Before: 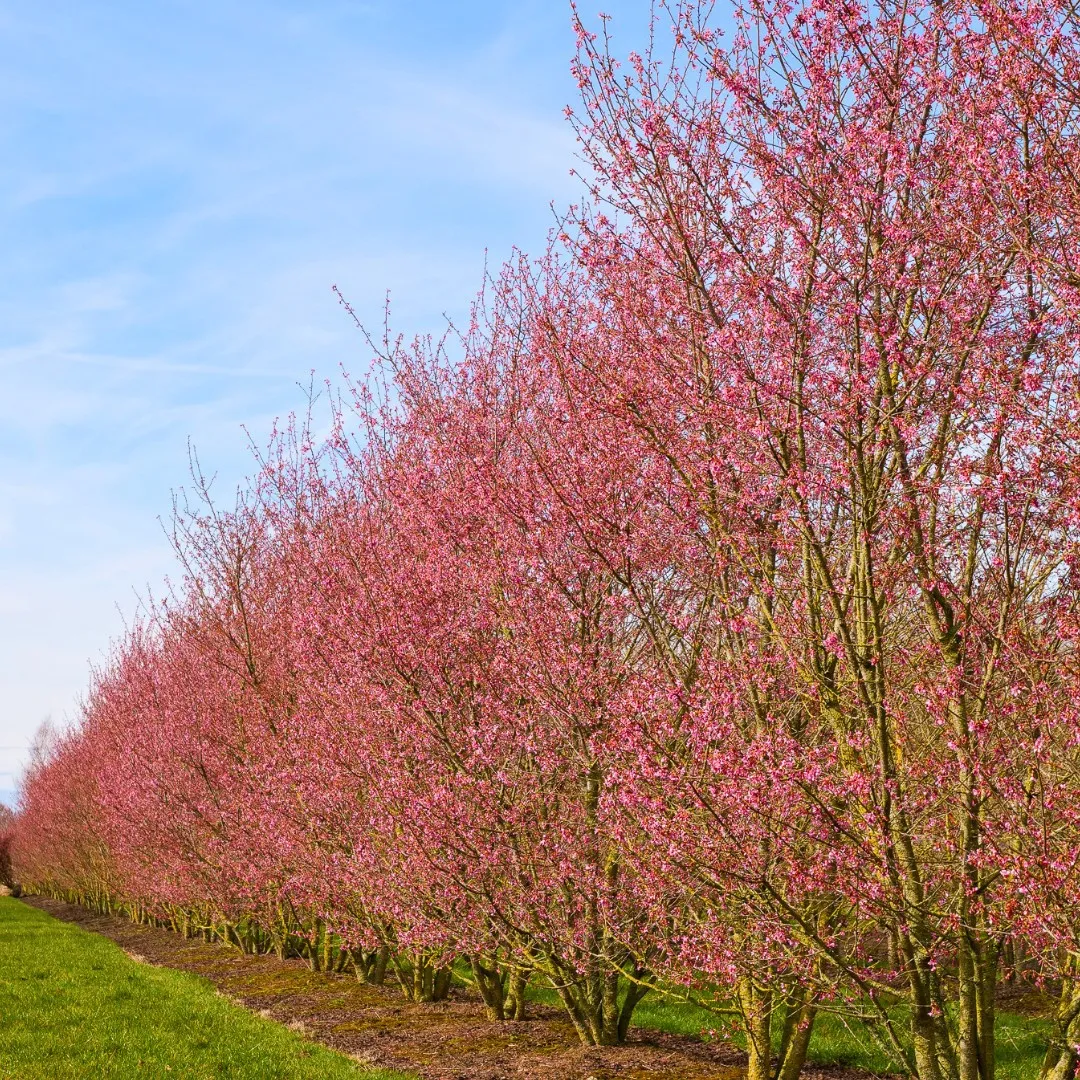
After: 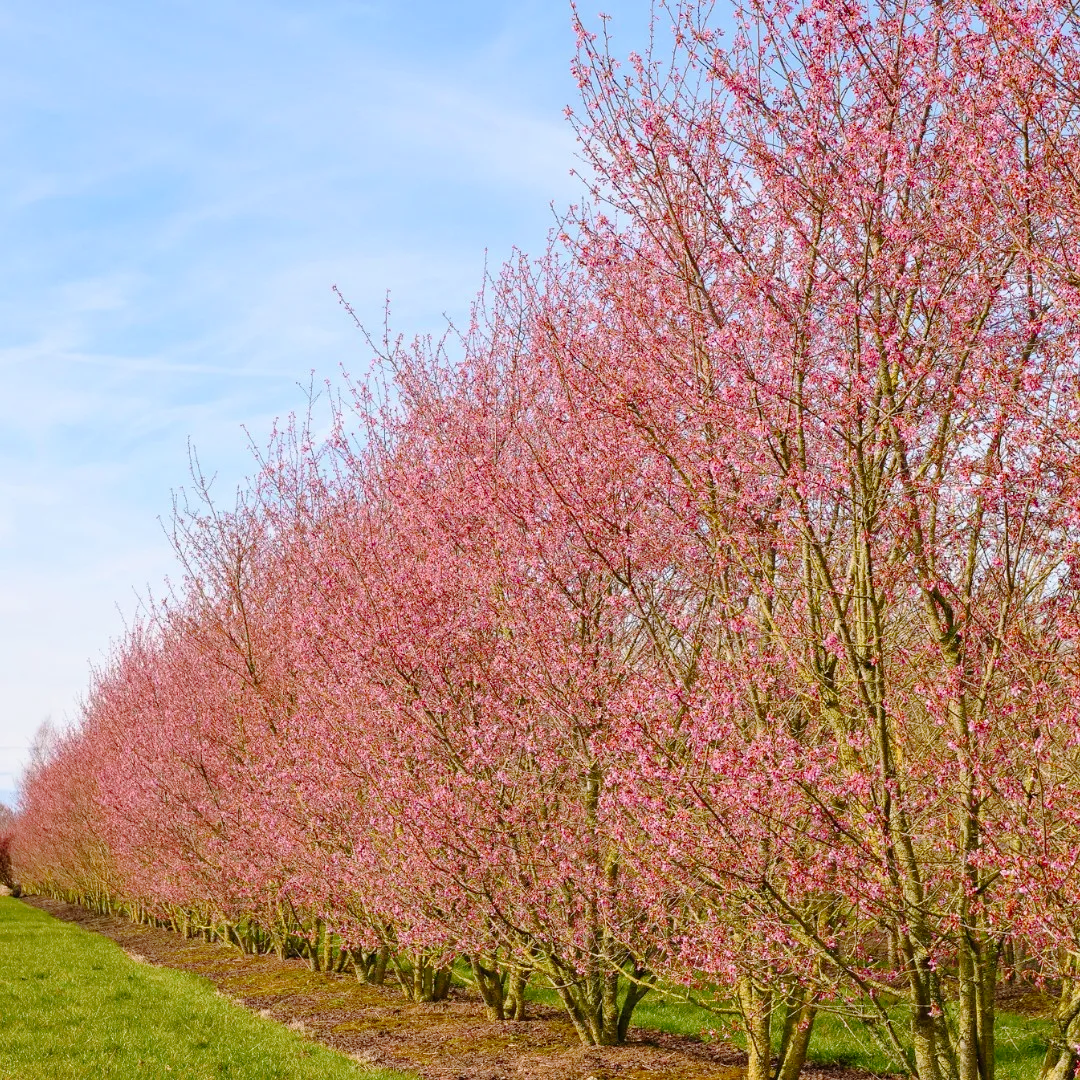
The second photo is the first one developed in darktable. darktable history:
tone curve: curves: ch0 [(0, 0) (0.003, 0.003) (0.011, 0.014) (0.025, 0.027) (0.044, 0.044) (0.069, 0.064) (0.1, 0.108) (0.136, 0.153) (0.177, 0.208) (0.224, 0.275) (0.277, 0.349) (0.335, 0.422) (0.399, 0.492) (0.468, 0.557) (0.543, 0.617) (0.623, 0.682) (0.709, 0.745) (0.801, 0.826) (0.898, 0.916) (1, 1)], preserve colors none
